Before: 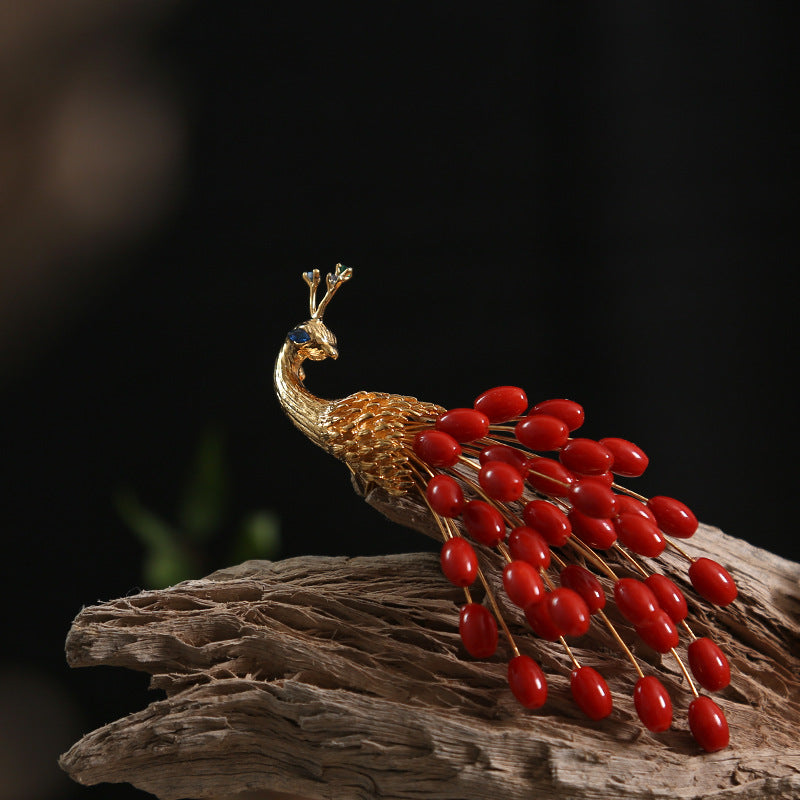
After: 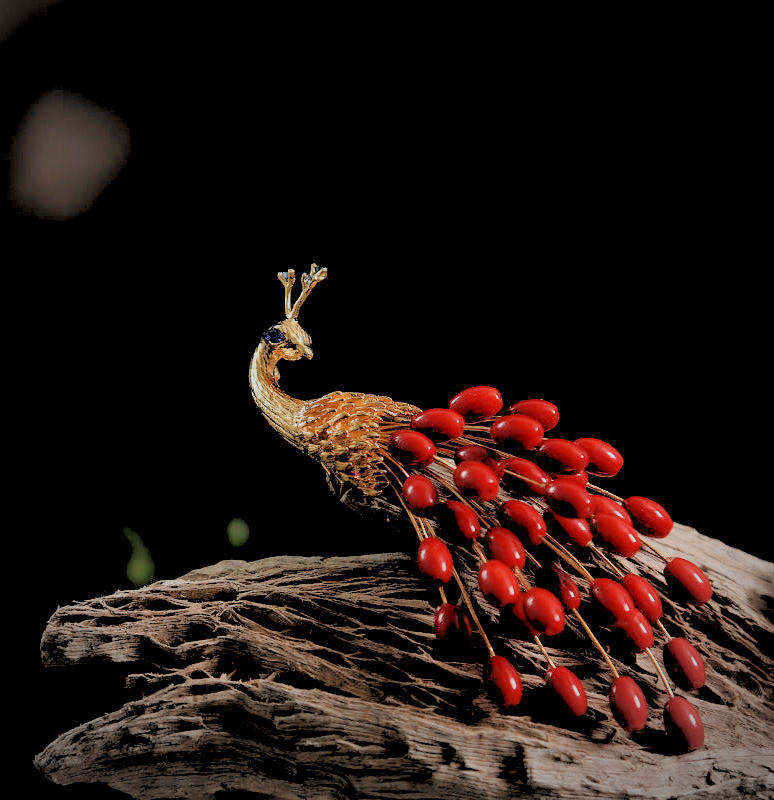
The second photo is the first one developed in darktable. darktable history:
crop and rotate: left 3.238%
filmic rgb: black relative exposure -7.65 EV, white relative exposure 4.56 EV, hardness 3.61
vignetting: on, module defaults
levels: levels [0, 0.492, 0.984]
rgb levels: levels [[0.027, 0.429, 0.996], [0, 0.5, 1], [0, 0.5, 1]]
